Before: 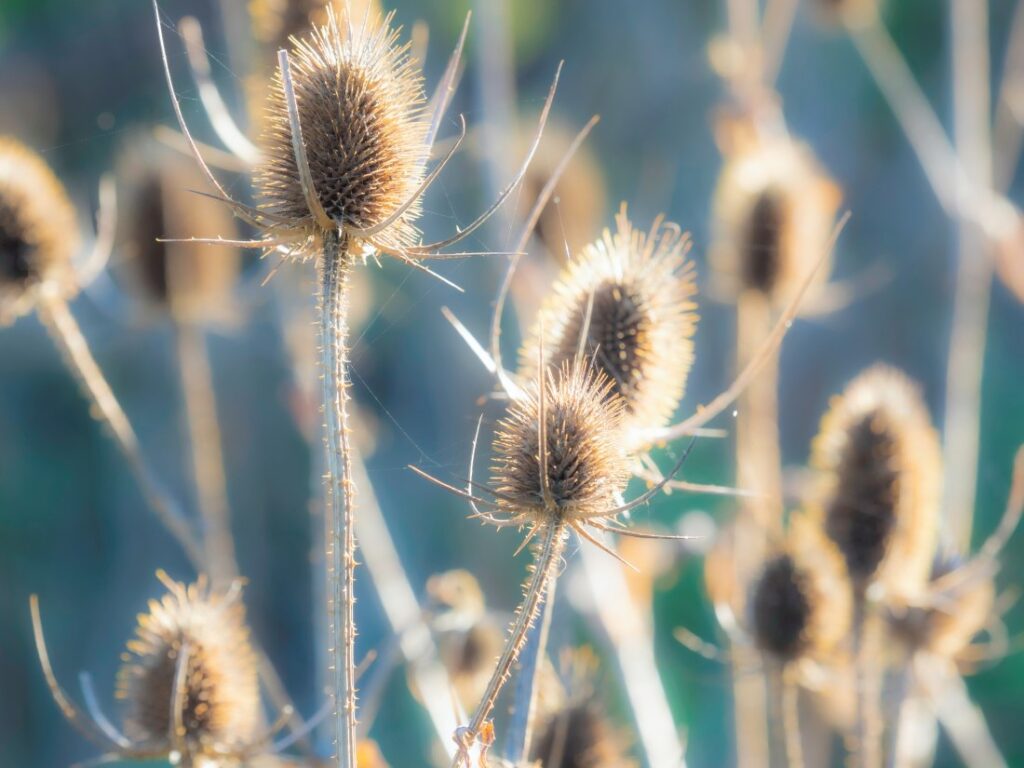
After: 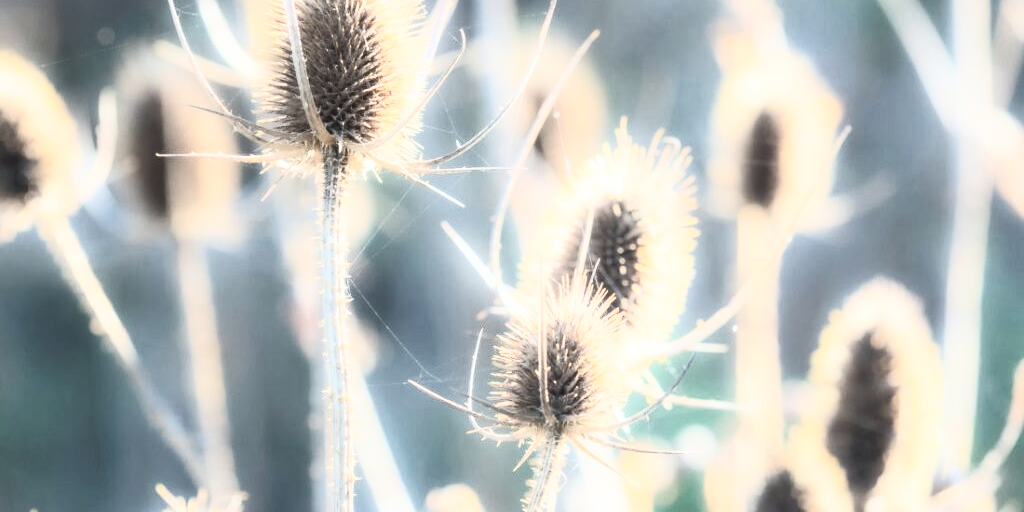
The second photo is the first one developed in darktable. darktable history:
contrast brightness saturation: contrast 0.57, brightness 0.57, saturation -0.34
crop: top 11.166%, bottom 22.168%
